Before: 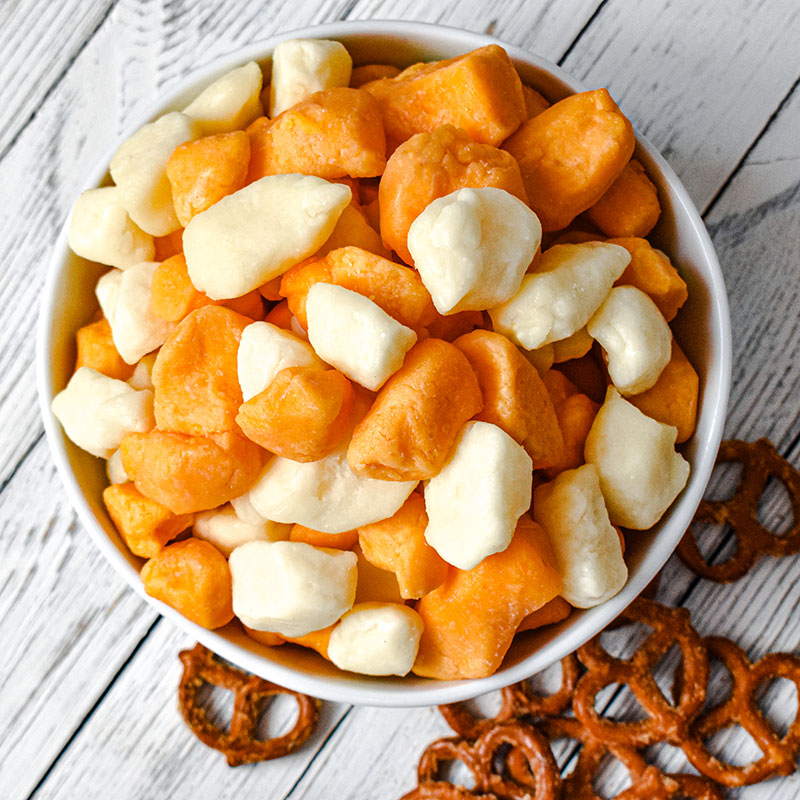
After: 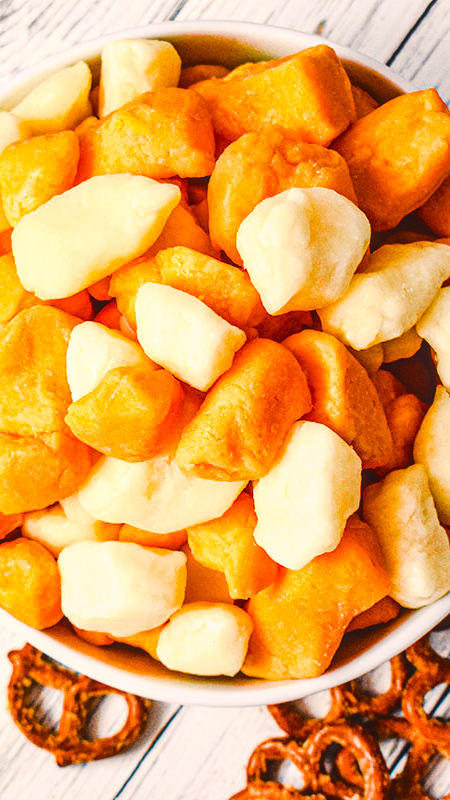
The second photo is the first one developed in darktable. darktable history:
color balance rgb: shadows lift › chroma 2%, shadows lift › hue 247.2°, power › chroma 0.3%, power › hue 25.2°, highlights gain › chroma 3%, highlights gain › hue 60°, global offset › luminance 0.75%, perceptual saturation grading › global saturation 20%, perceptual saturation grading › highlights -20%, perceptual saturation grading › shadows 30%, global vibrance 20%
crop: left 21.496%, right 22.254%
local contrast: detail 110%
contrast brightness saturation: brightness -0.09
base curve: curves: ch0 [(0, 0) (0.028, 0.03) (0.121, 0.232) (0.46, 0.748) (0.859, 0.968) (1, 1)]
